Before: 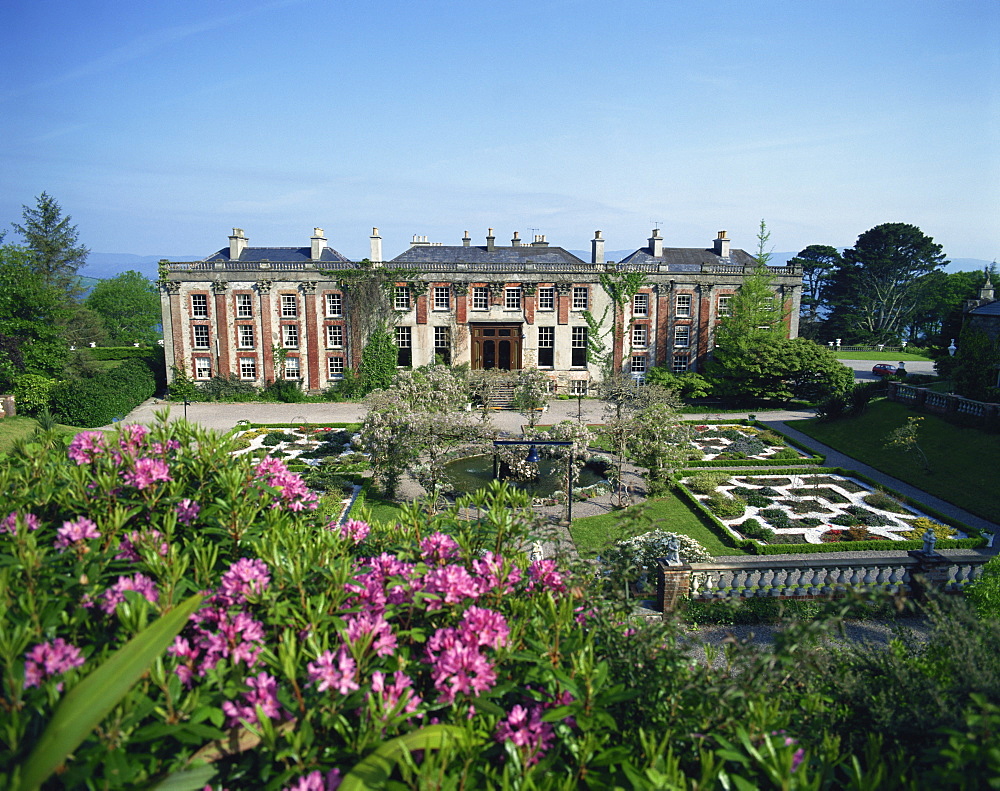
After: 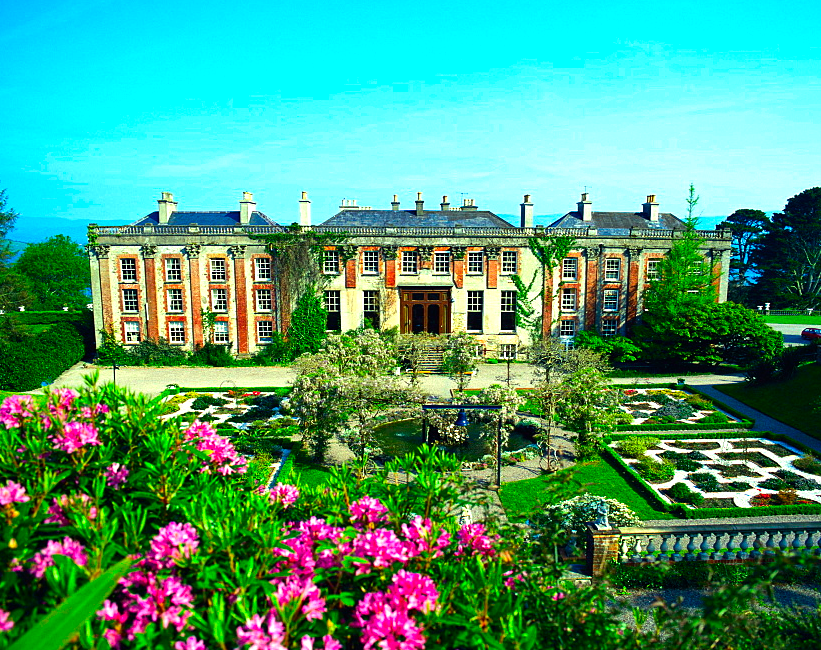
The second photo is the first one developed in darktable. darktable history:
color correction: highlights a* -10.77, highlights b* 9.8, saturation 1.72
tone equalizer: -8 EV -0.75 EV, -7 EV -0.7 EV, -6 EV -0.6 EV, -5 EV -0.4 EV, -3 EV 0.4 EV, -2 EV 0.6 EV, -1 EV 0.7 EV, +0 EV 0.75 EV, edges refinement/feathering 500, mask exposure compensation -1.57 EV, preserve details no
crop and rotate: left 7.196%, top 4.574%, right 10.605%, bottom 13.178%
